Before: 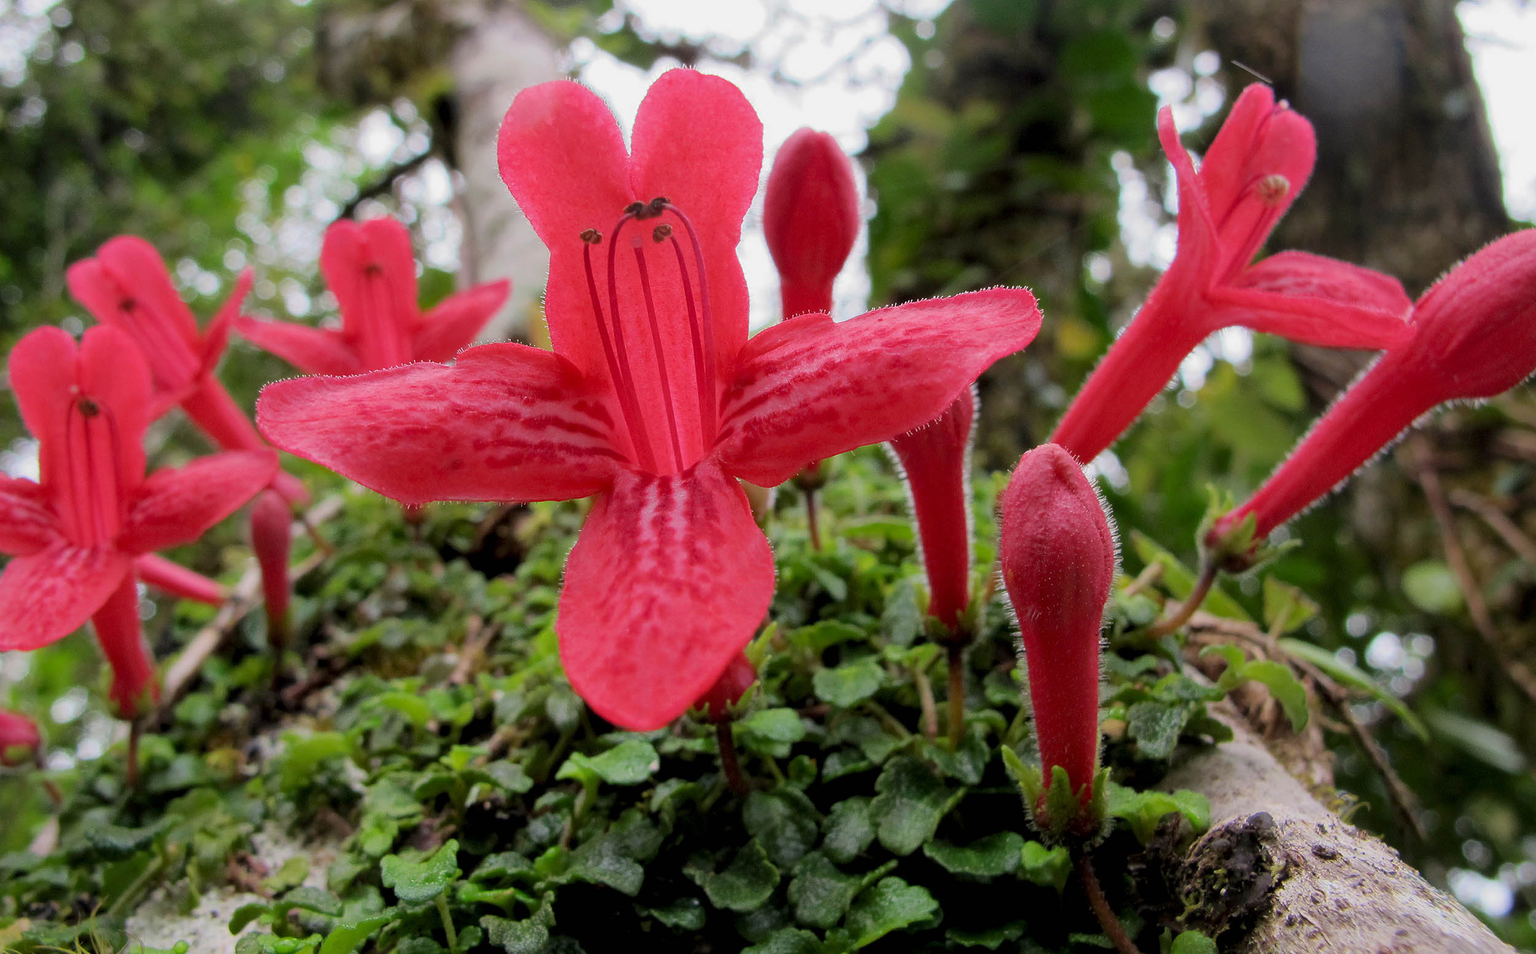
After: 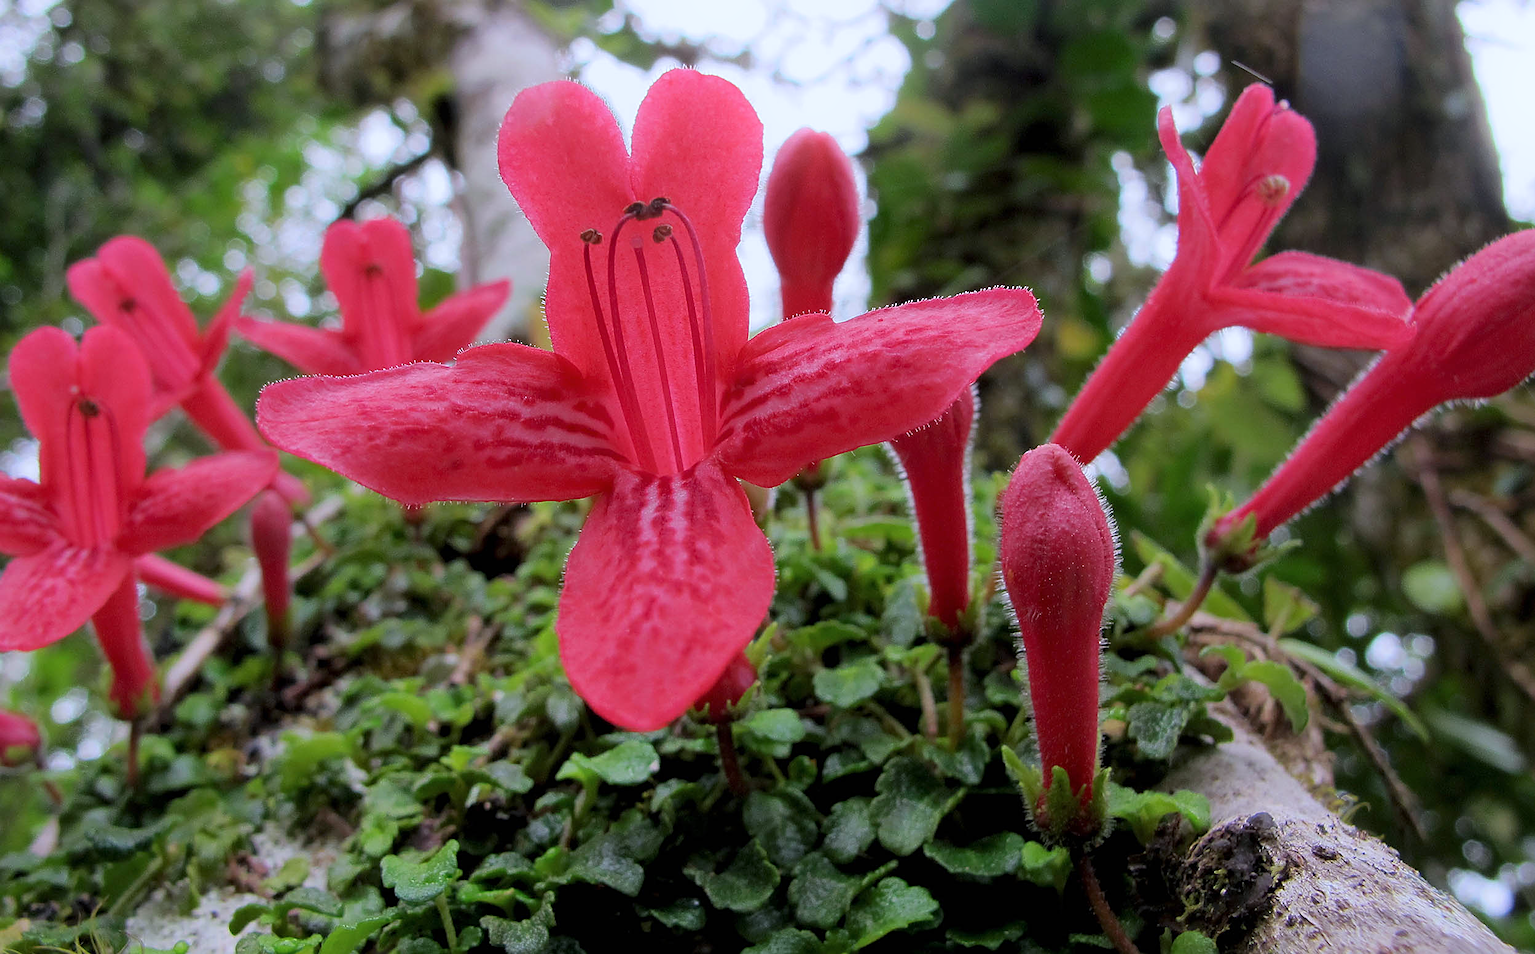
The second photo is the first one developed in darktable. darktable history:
sharpen: on, module defaults
bloom: size 13.65%, threshold 98.39%, strength 4.82%
color calibration: illuminant as shot in camera, x 0.358, y 0.373, temperature 4628.91 K
white balance: red 0.976, blue 1.04
